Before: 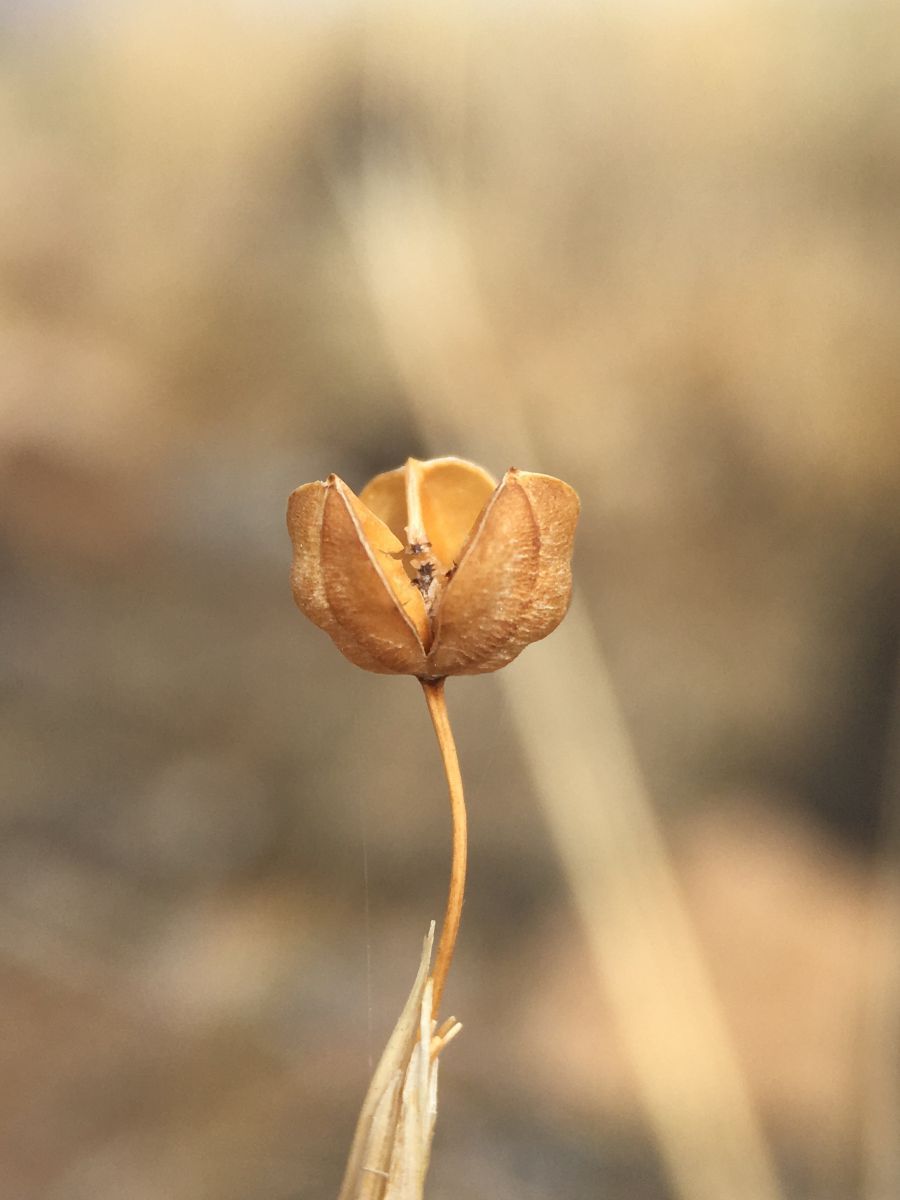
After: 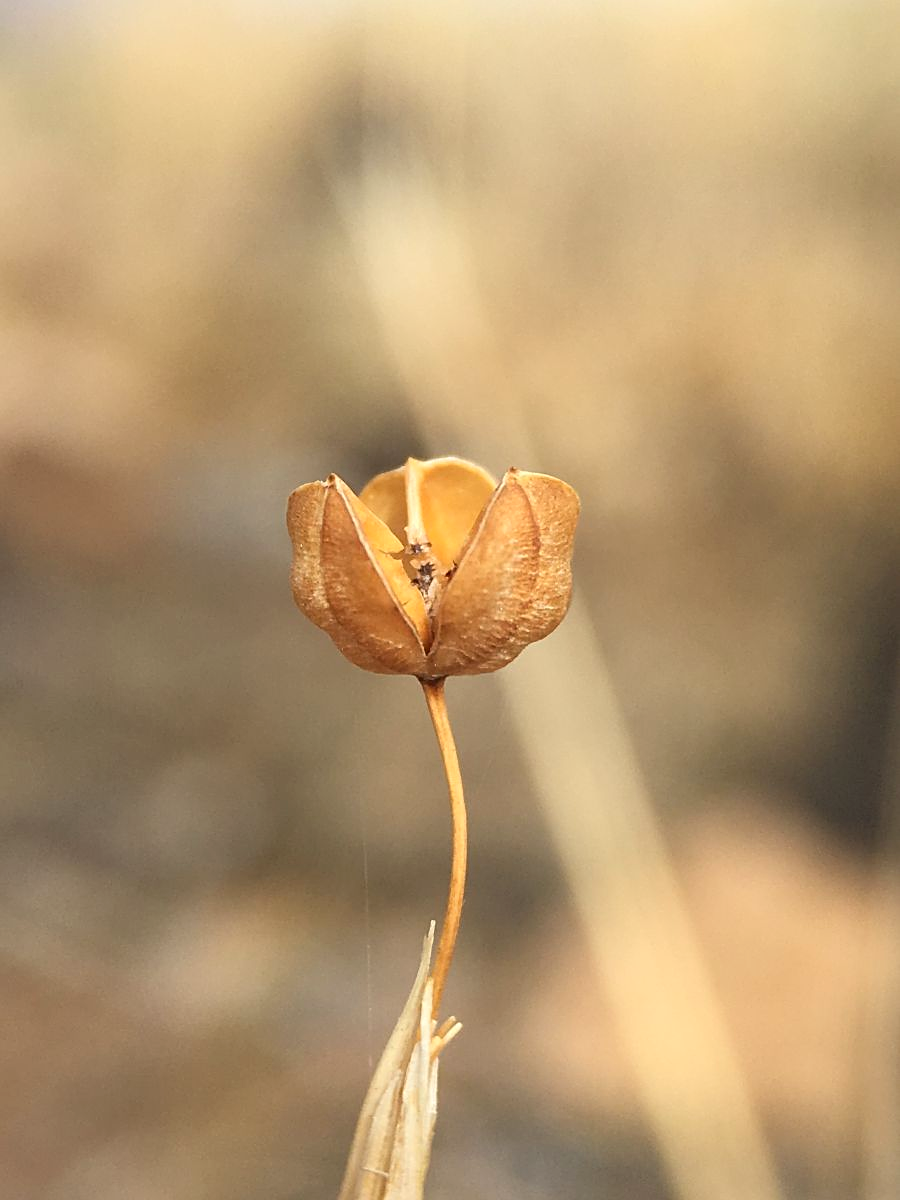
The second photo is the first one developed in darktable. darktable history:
color zones: curves: ch0 [(0.254, 0.492) (0.724, 0.62)]; ch1 [(0.25, 0.528) (0.719, 0.796)]; ch2 [(0, 0.472) (0.25, 0.5) (0.73, 0.184)], mix -95.78%
contrast brightness saturation: contrast 0.101, brightness 0.037, saturation 0.087
sharpen: on, module defaults
